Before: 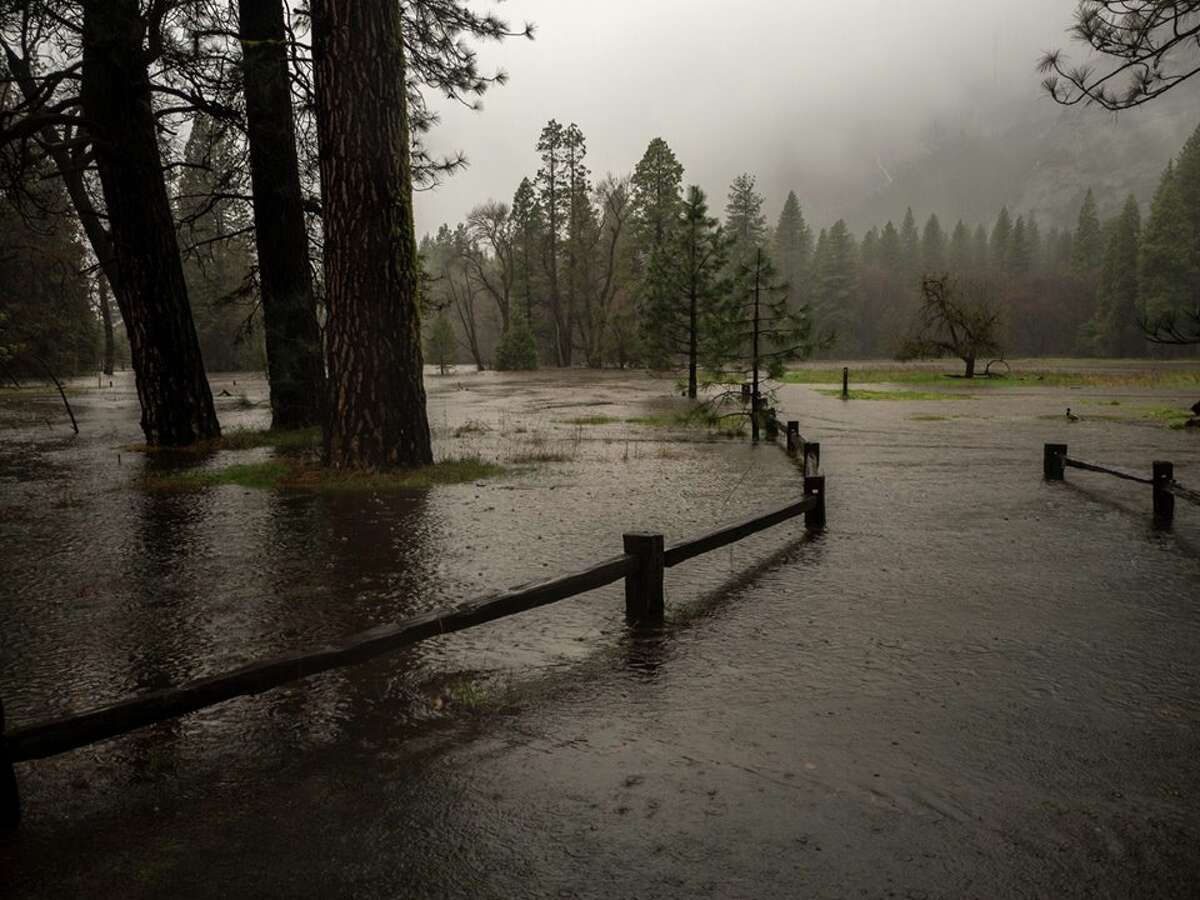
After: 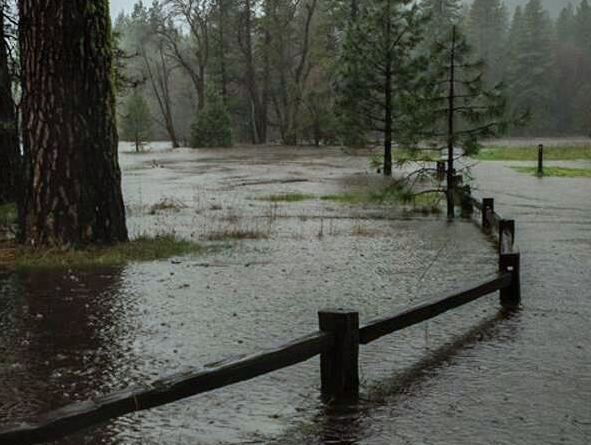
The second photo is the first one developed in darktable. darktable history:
color calibration: illuminant F (fluorescent), F source F9 (Cool White Deluxe 4150 K) – high CRI, x 0.375, y 0.373, temperature 4149.63 K
crop: left 25.465%, top 24.88%, right 25.275%, bottom 25.408%
shadows and highlights: low approximation 0.01, soften with gaussian
